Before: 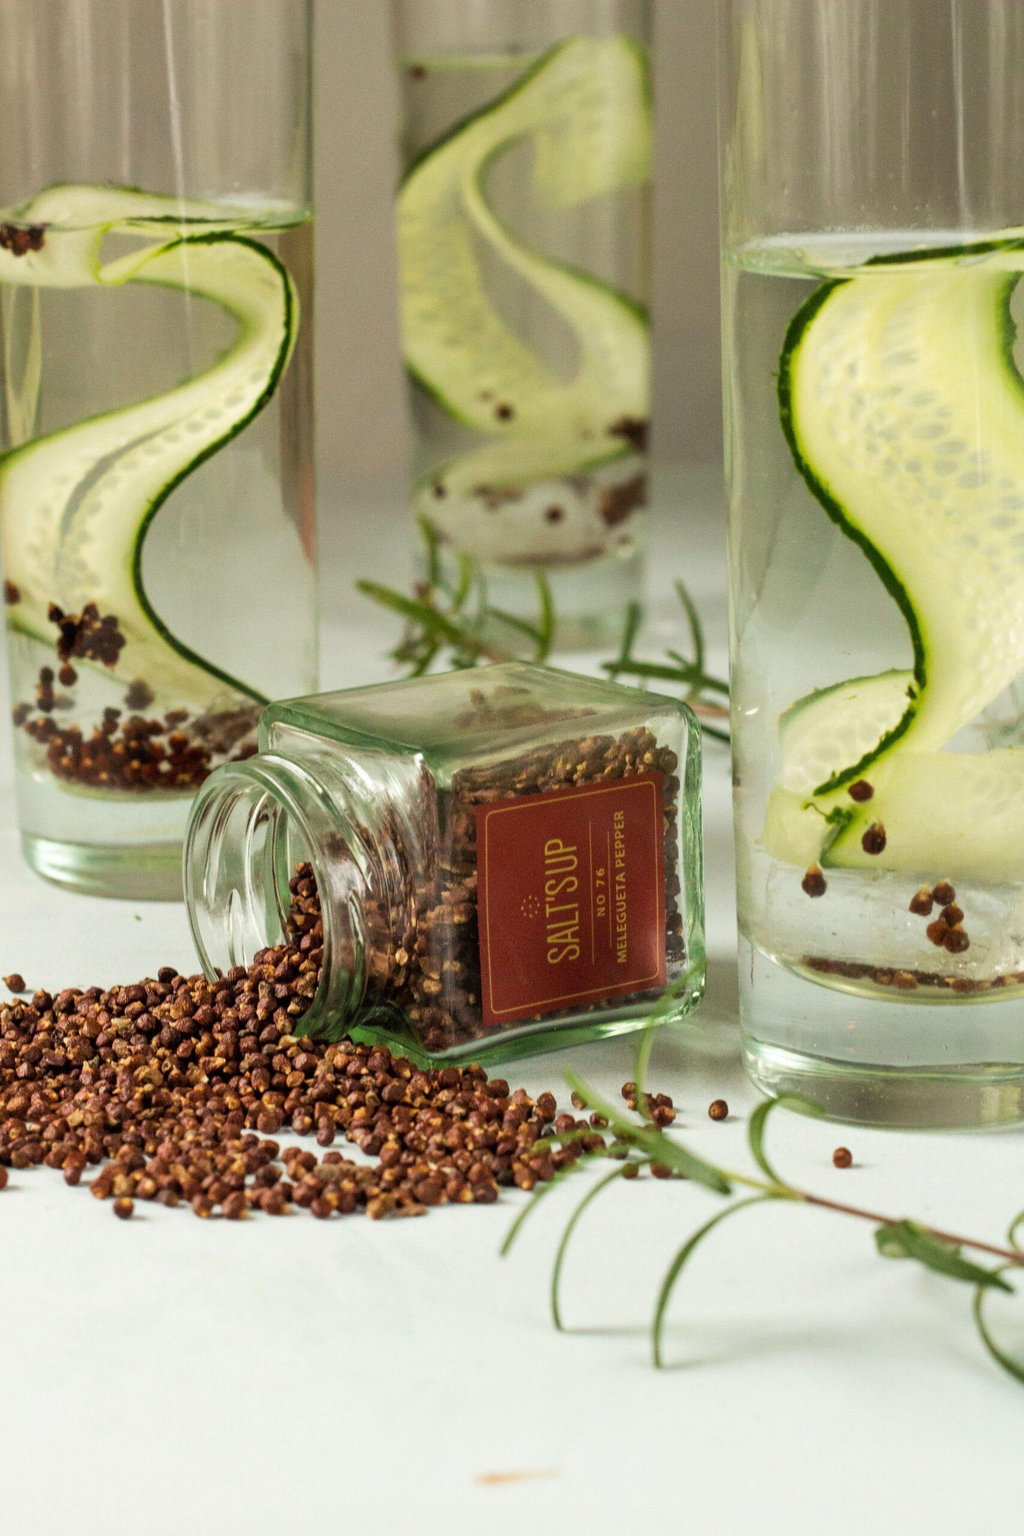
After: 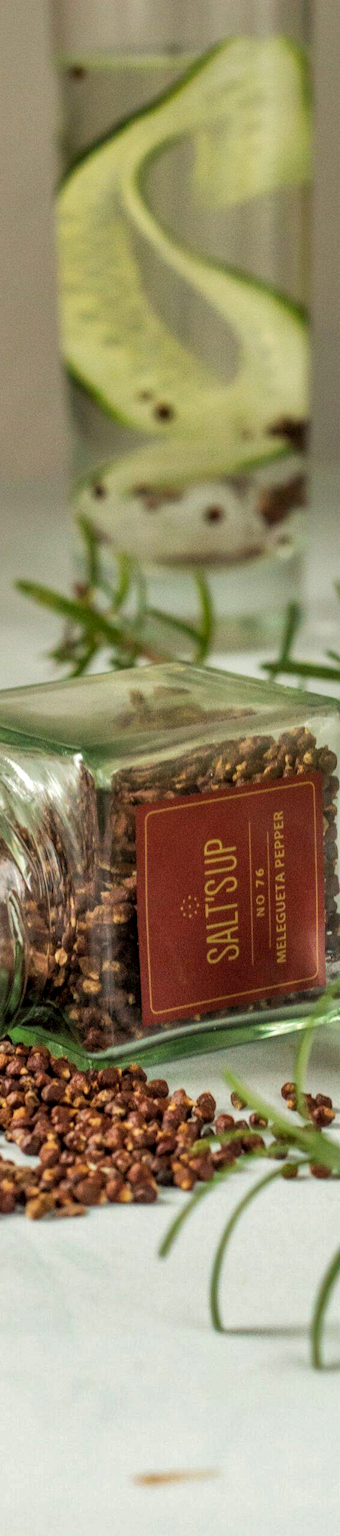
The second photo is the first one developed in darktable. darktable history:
crop: left 33.333%, right 33.382%
shadows and highlights: shadows 30.06
local contrast: on, module defaults
